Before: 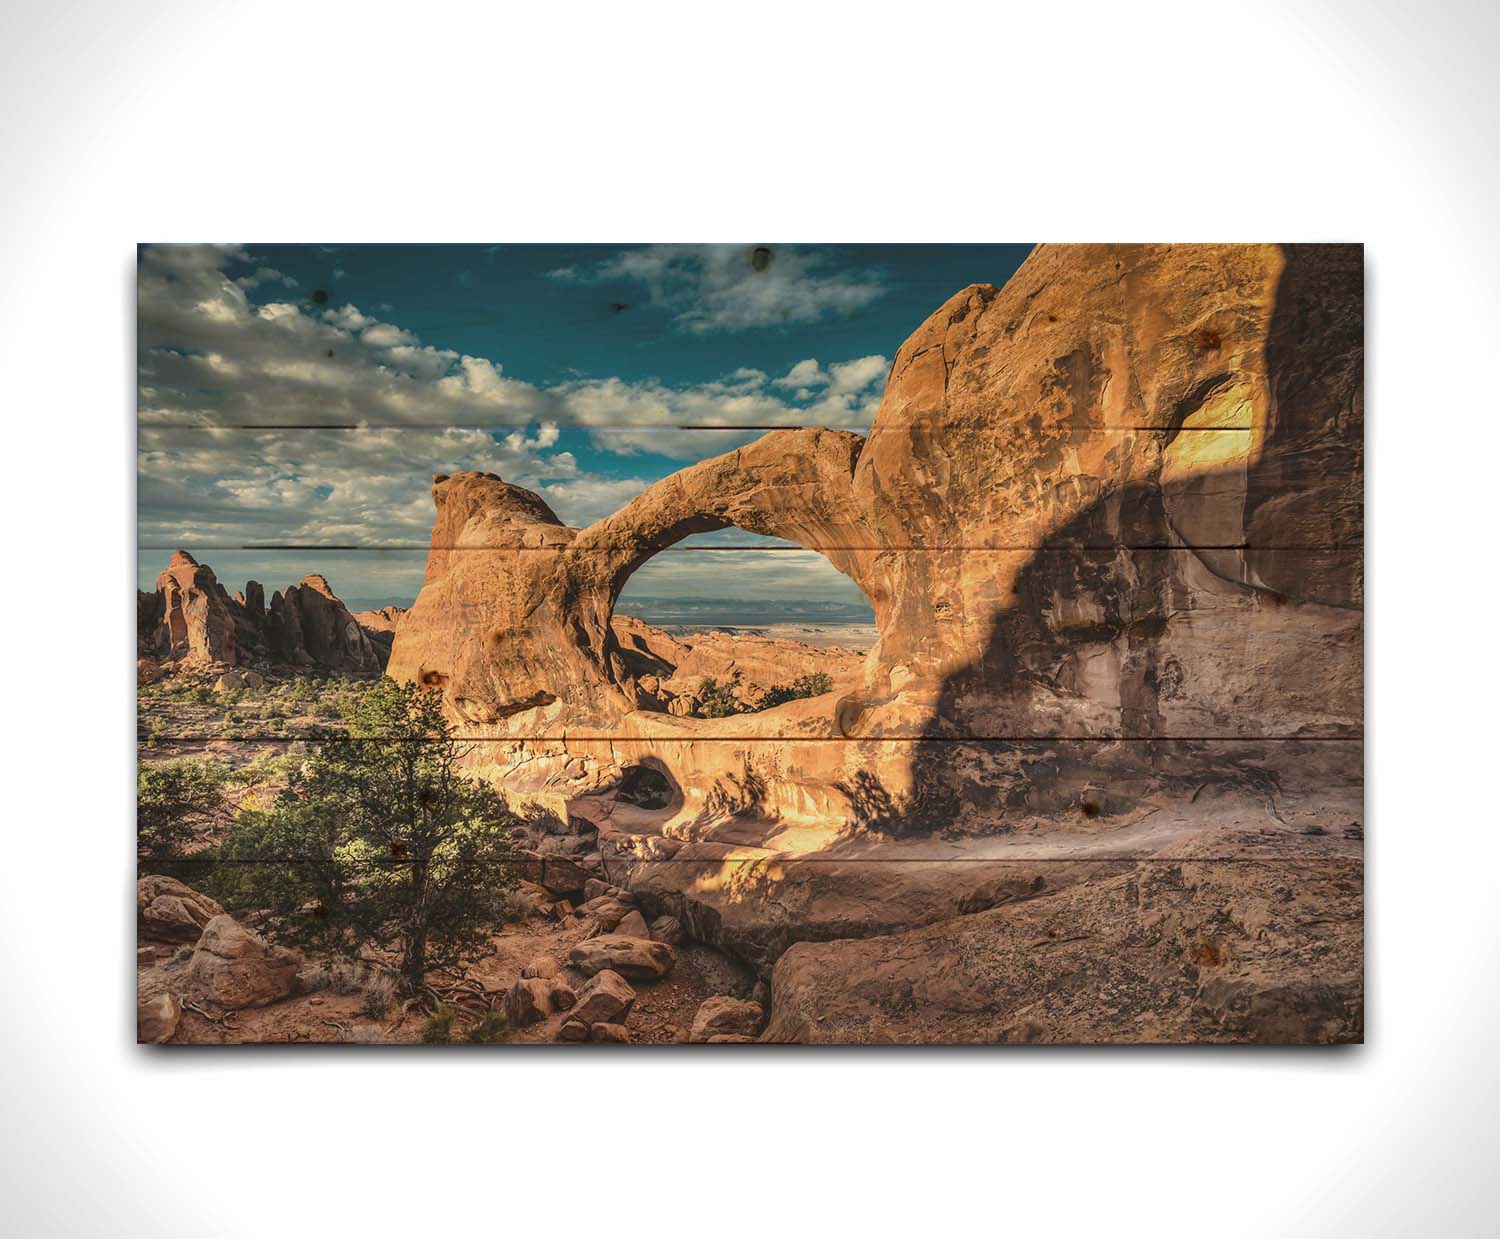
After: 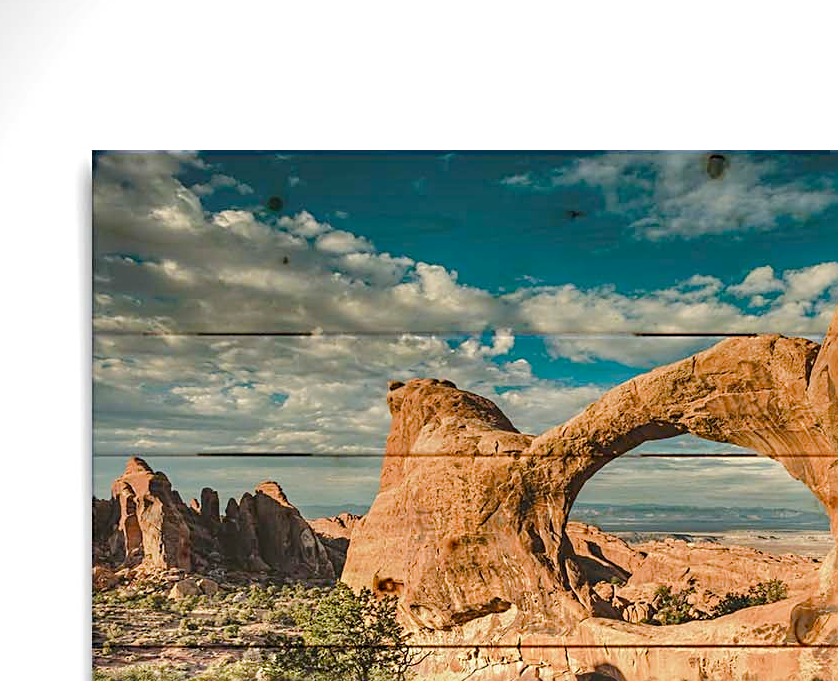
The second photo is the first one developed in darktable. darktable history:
sharpen: radius 3.091
levels: mode automatic, levels [0.036, 0.364, 0.827]
color balance rgb: perceptual saturation grading › global saturation 24.946%, perceptual saturation grading › highlights -50.261%, perceptual saturation grading › shadows 30.696%, perceptual brilliance grading › mid-tones 10.089%, perceptual brilliance grading › shadows 15.409%
crop and rotate: left 3.05%, top 7.659%, right 41.034%, bottom 37.344%
